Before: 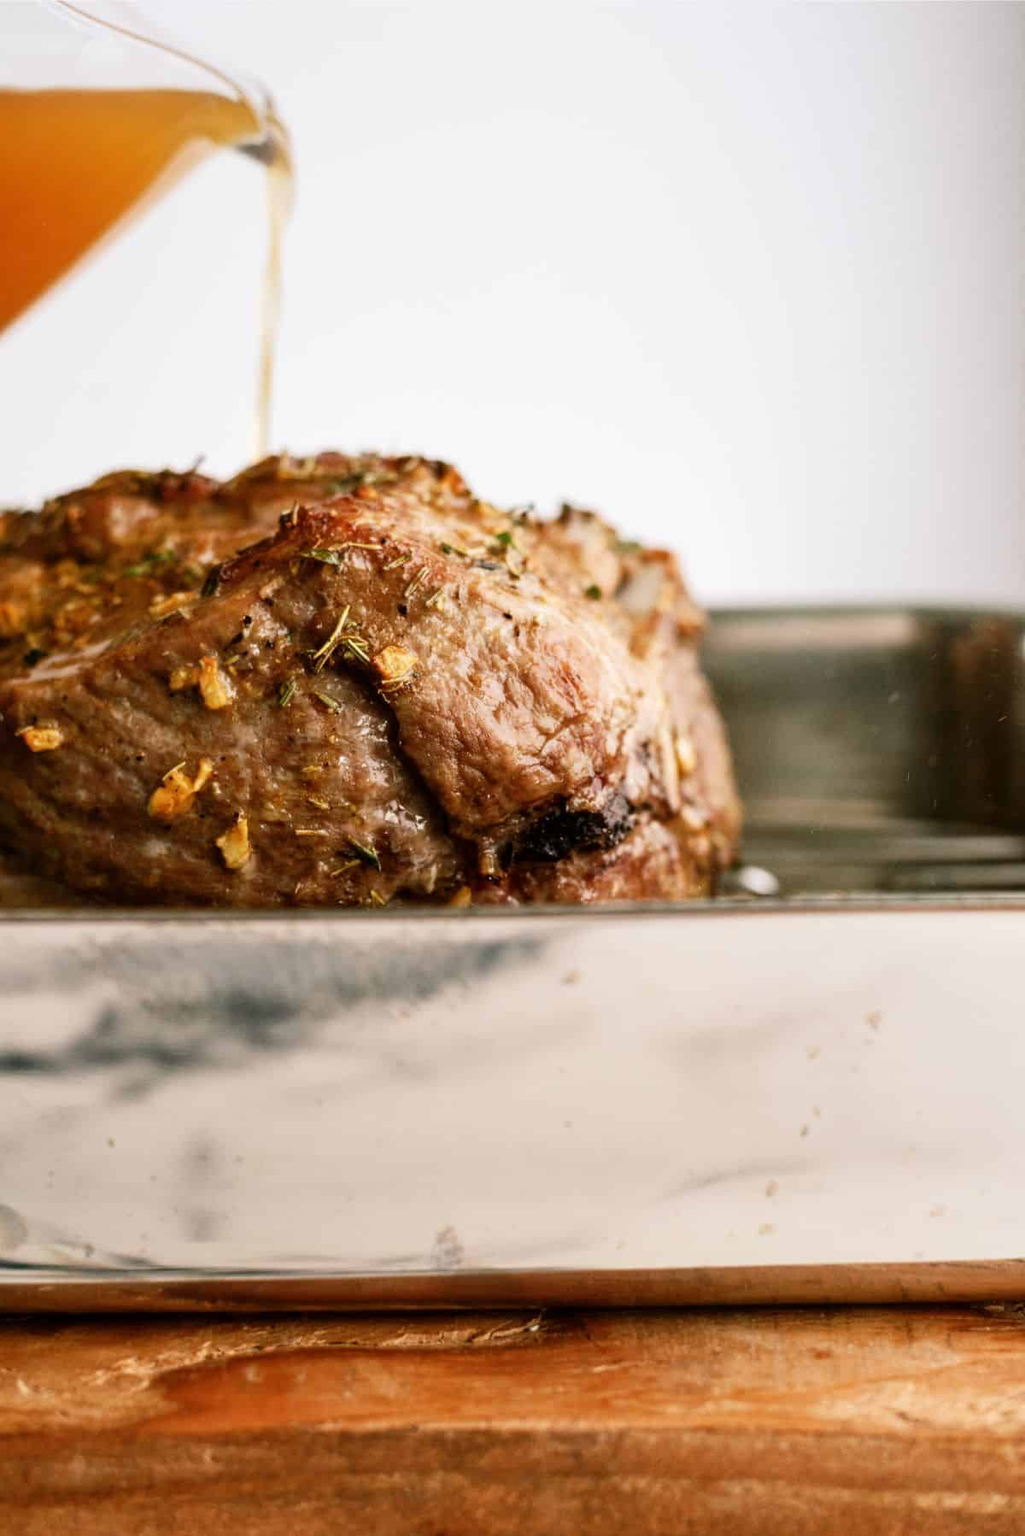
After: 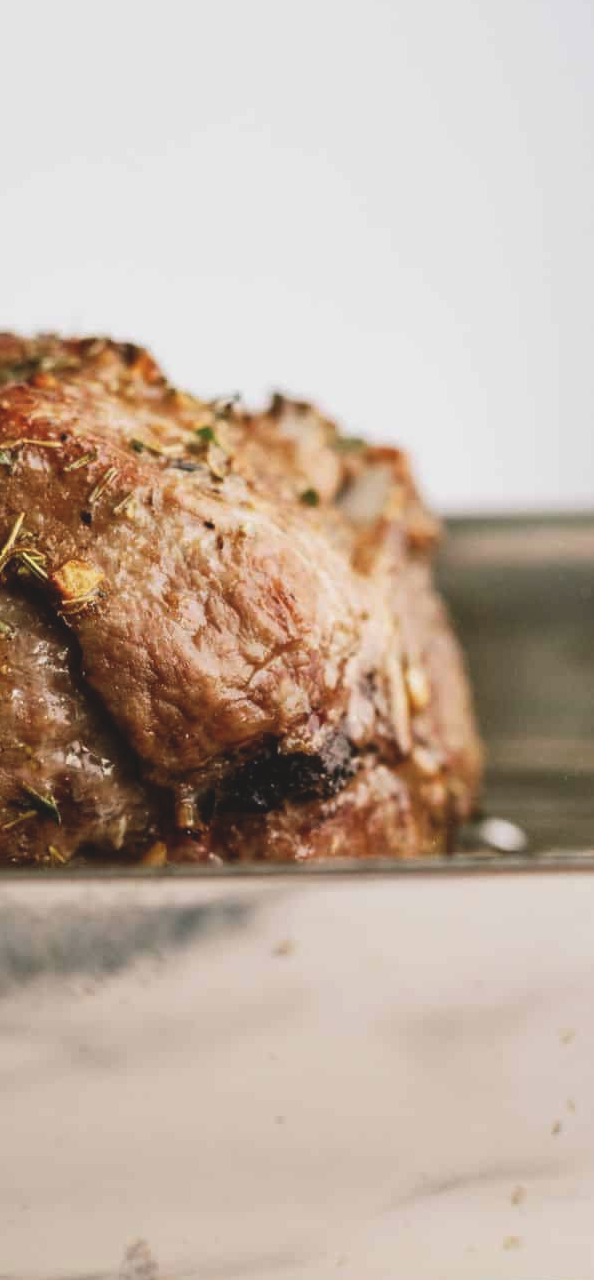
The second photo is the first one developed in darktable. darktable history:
crop: left 32.088%, top 10.945%, right 18.393%, bottom 17.581%
base curve: curves: ch0 [(0, 0) (0.303, 0.277) (1, 1)], preserve colors none
exposure: black level correction -0.014, exposure -0.188 EV, compensate highlight preservation false
